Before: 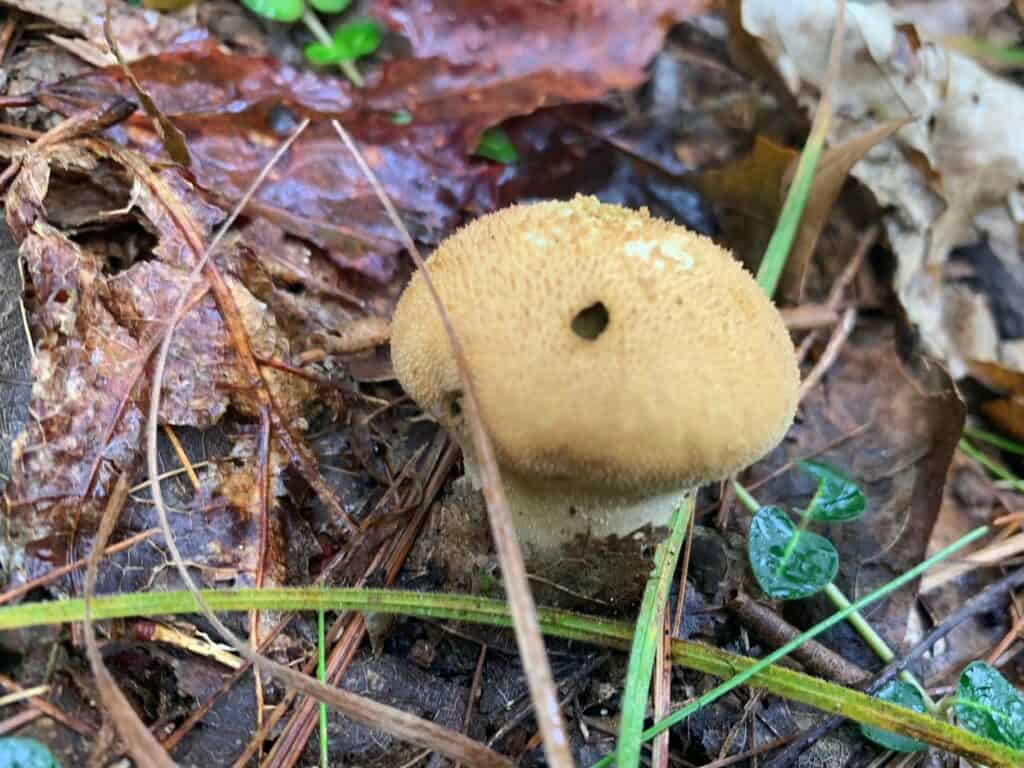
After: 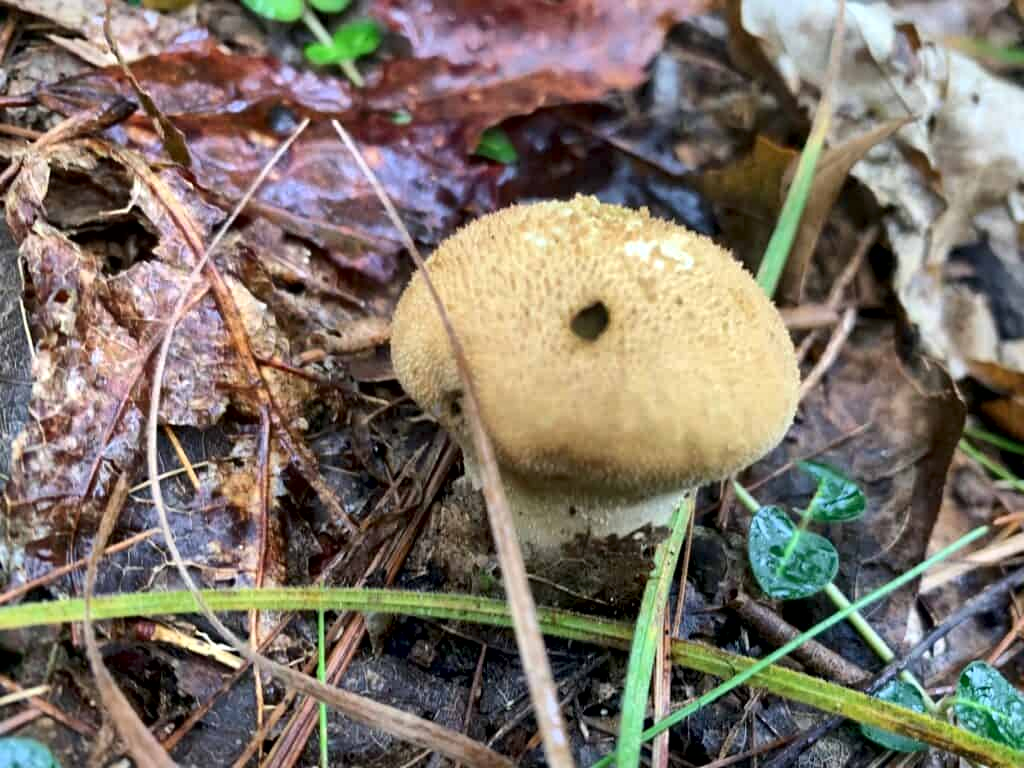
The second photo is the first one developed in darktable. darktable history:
local contrast: mode bilateral grid, contrast 19, coarseness 50, detail 179%, midtone range 0.2
